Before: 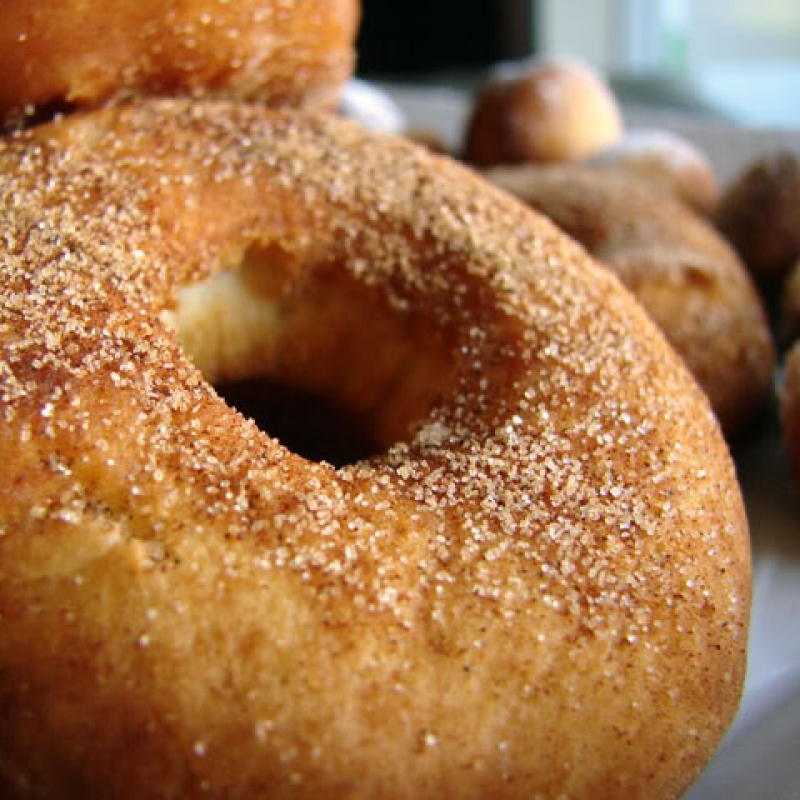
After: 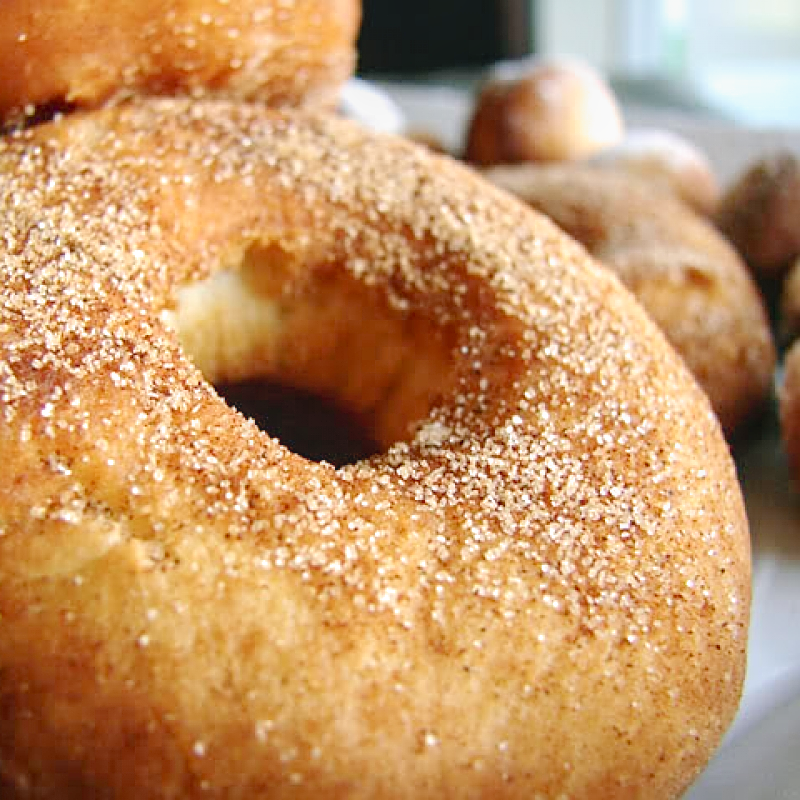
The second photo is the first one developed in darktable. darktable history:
local contrast: detail 109%
sharpen: on, module defaults
filmic rgb: middle gray luminance 18.24%, black relative exposure -10.42 EV, white relative exposure 3.4 EV, target black luminance 0%, hardness 6.06, latitude 98.21%, contrast 0.842, shadows ↔ highlights balance 0.689%, add noise in highlights 0.002, preserve chrominance no, color science v3 (2019), use custom middle-gray values true, iterations of high-quality reconstruction 0, contrast in highlights soft
exposure: black level correction 0, exposure 1.199 EV, compensate highlight preservation false
